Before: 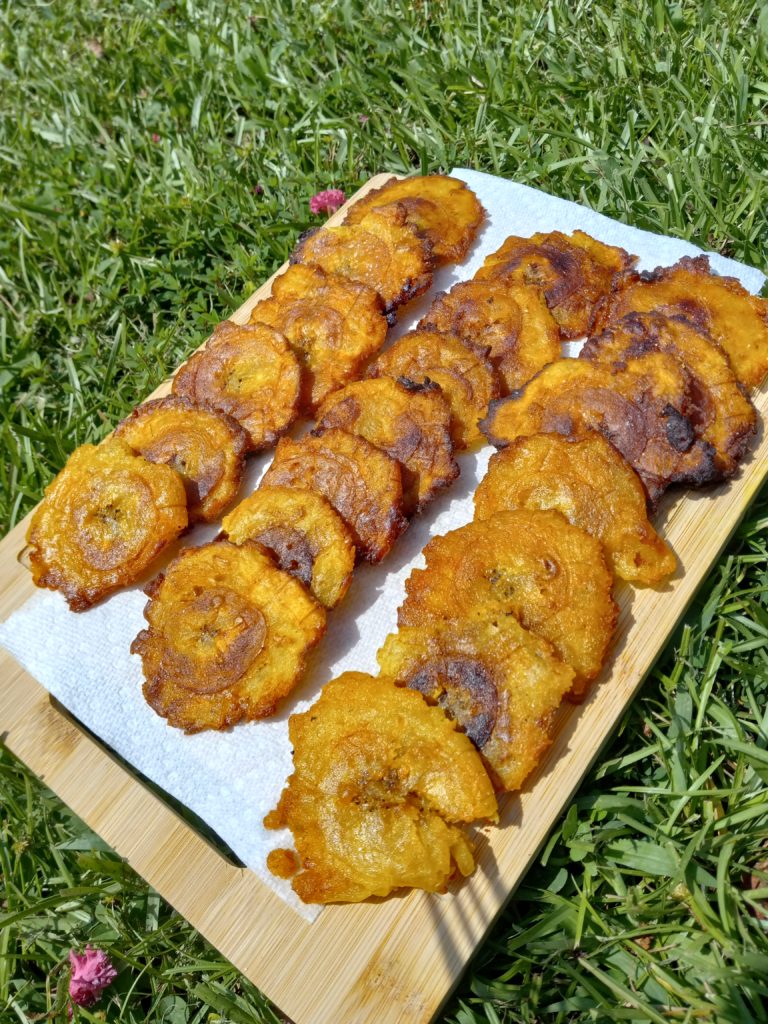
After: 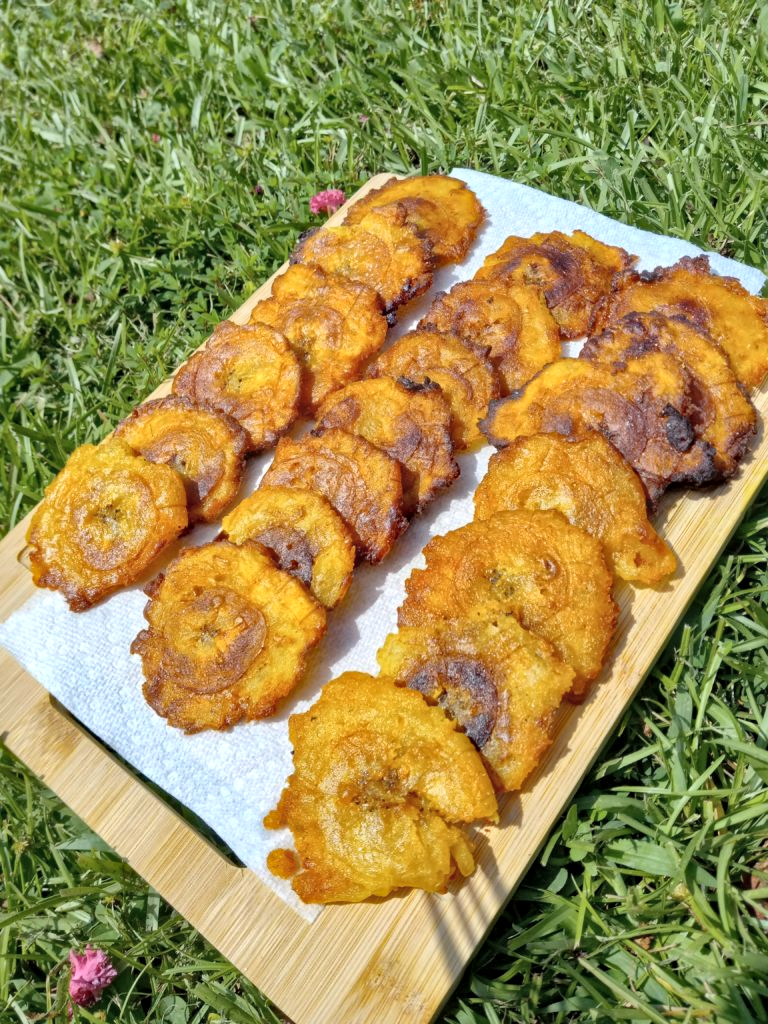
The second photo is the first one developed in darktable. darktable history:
haze removal: compatibility mode true, adaptive false
global tonemap: drago (1, 100), detail 1
